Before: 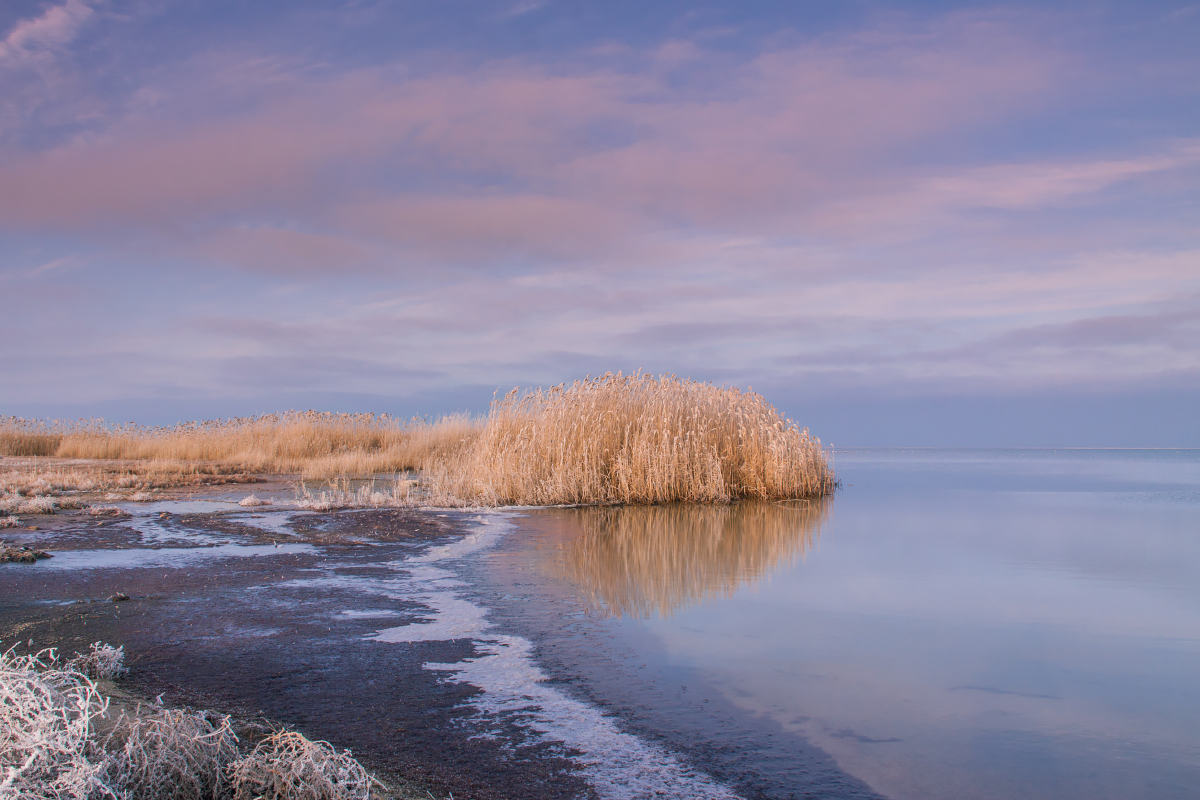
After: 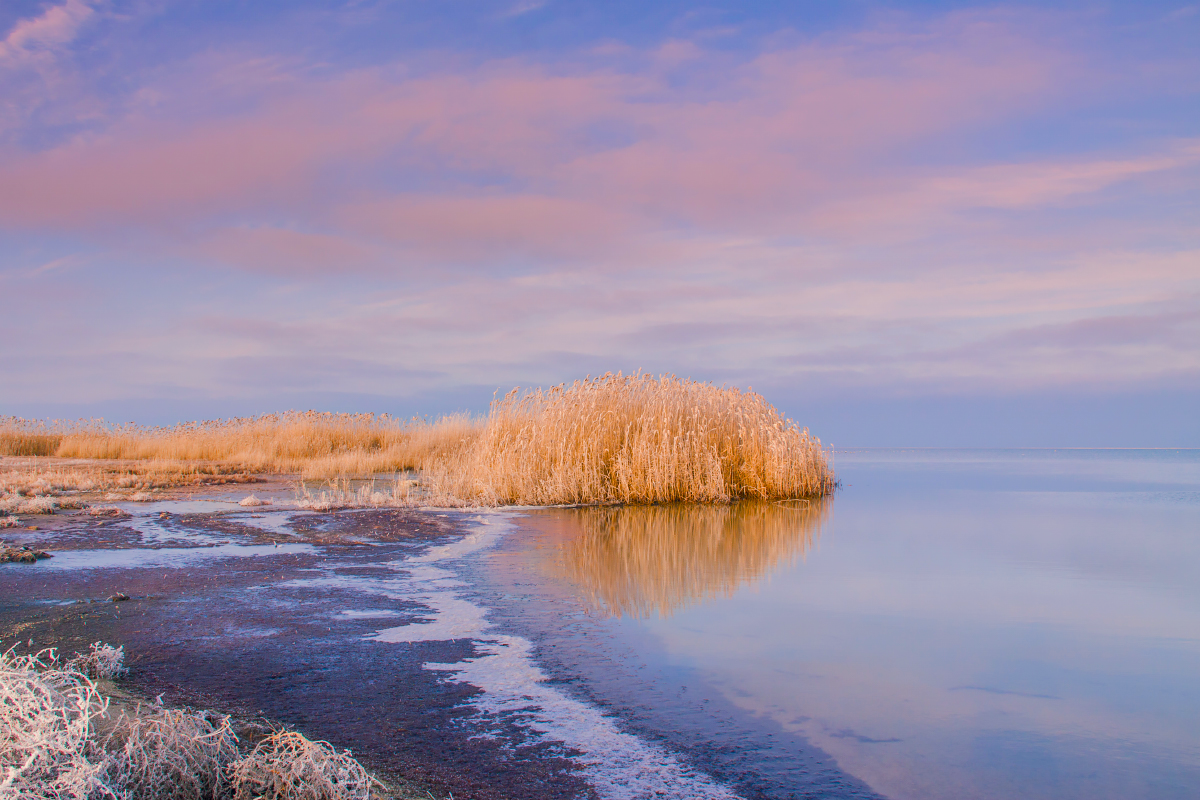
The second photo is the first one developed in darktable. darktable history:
color balance rgb: highlights gain › chroma 3.08%, highlights gain › hue 75.77°, linear chroma grading › global chroma 8.848%, perceptual saturation grading › global saturation 20%, perceptual saturation grading › highlights -24.982%, perceptual saturation grading › shadows 50.222%, perceptual brilliance grading › mid-tones 10.576%, perceptual brilliance grading › shadows 15.04%
